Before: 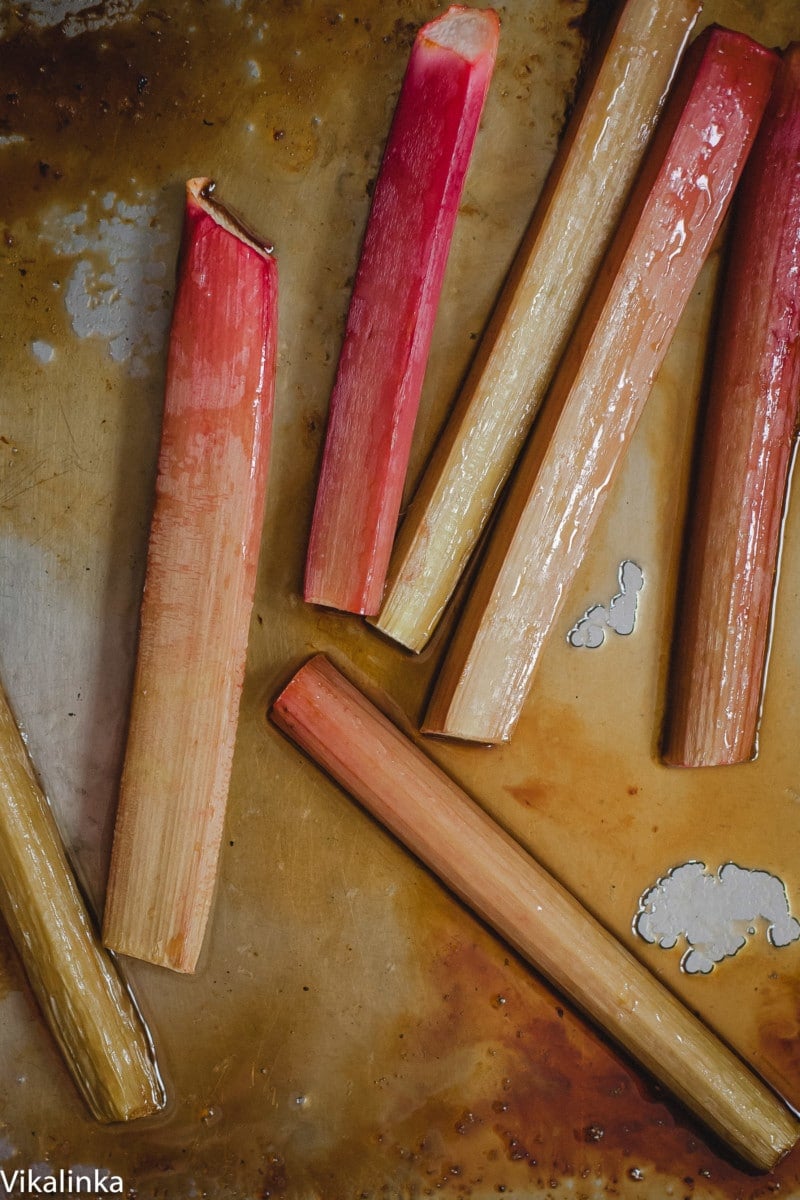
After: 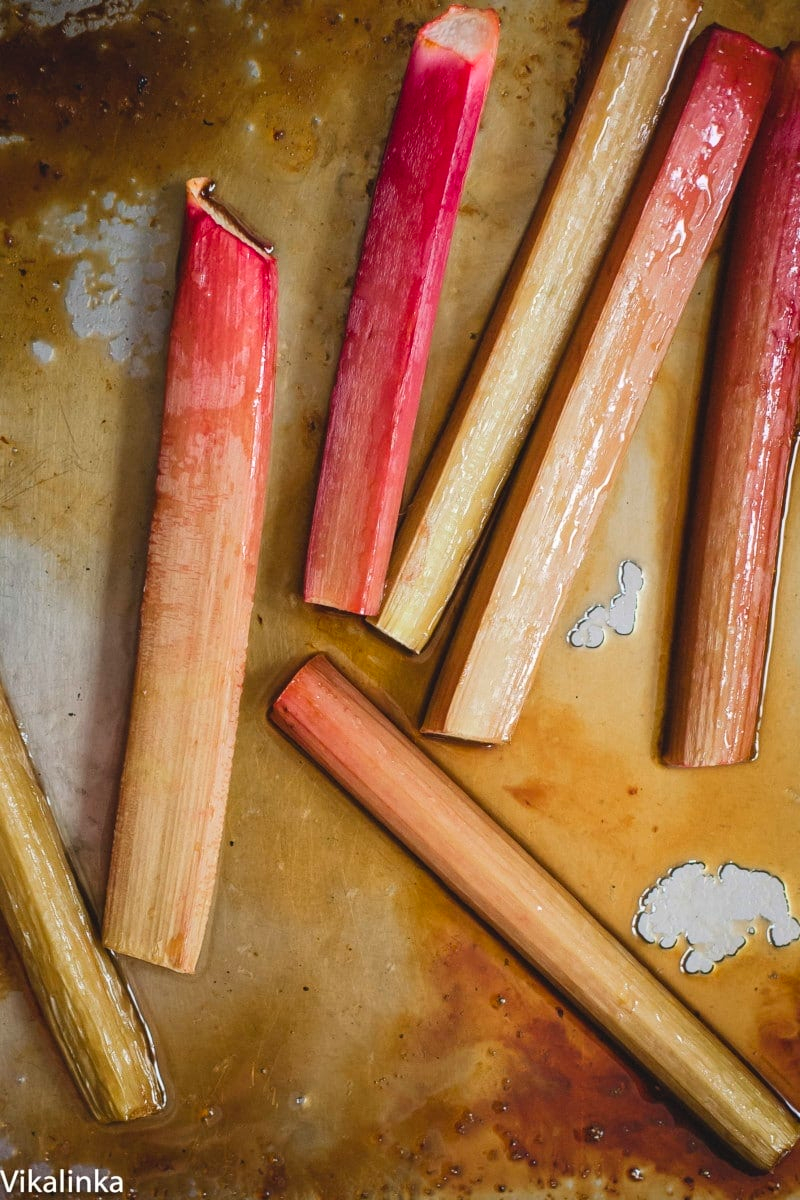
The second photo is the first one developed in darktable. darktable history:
contrast brightness saturation: contrast 0.2, brightness 0.166, saturation 0.224
